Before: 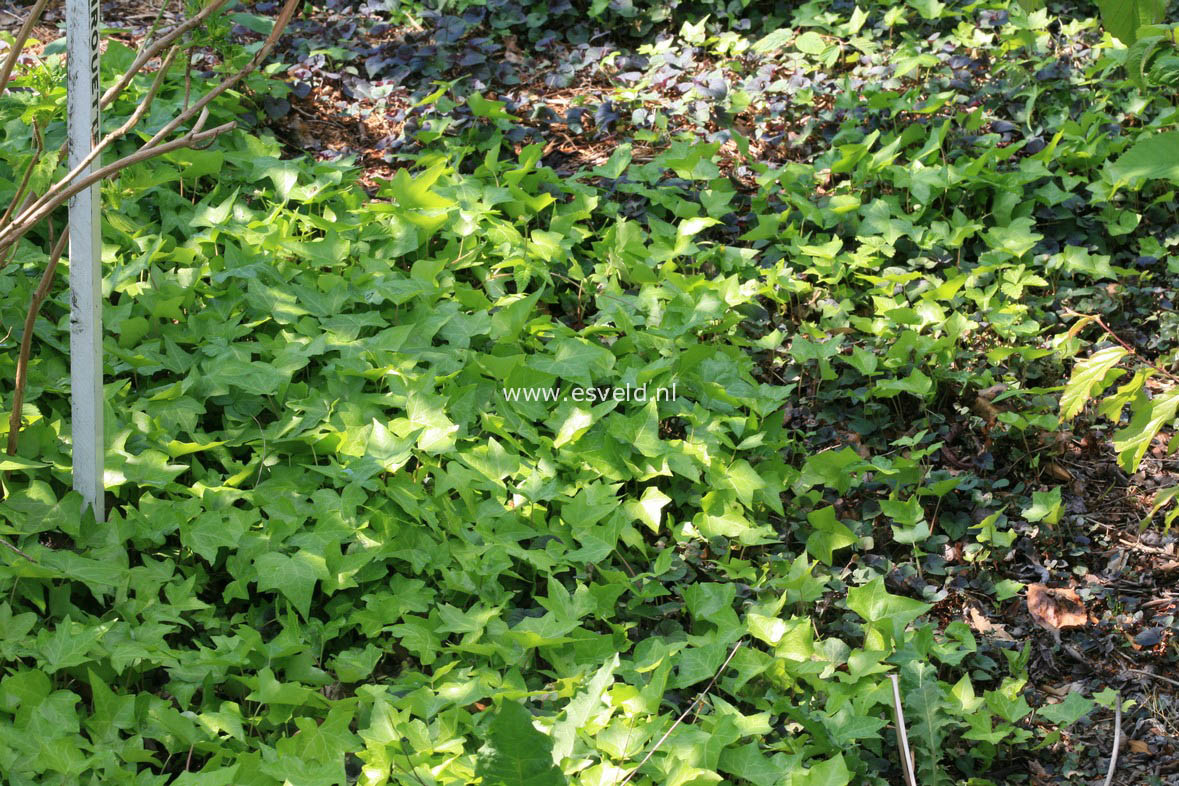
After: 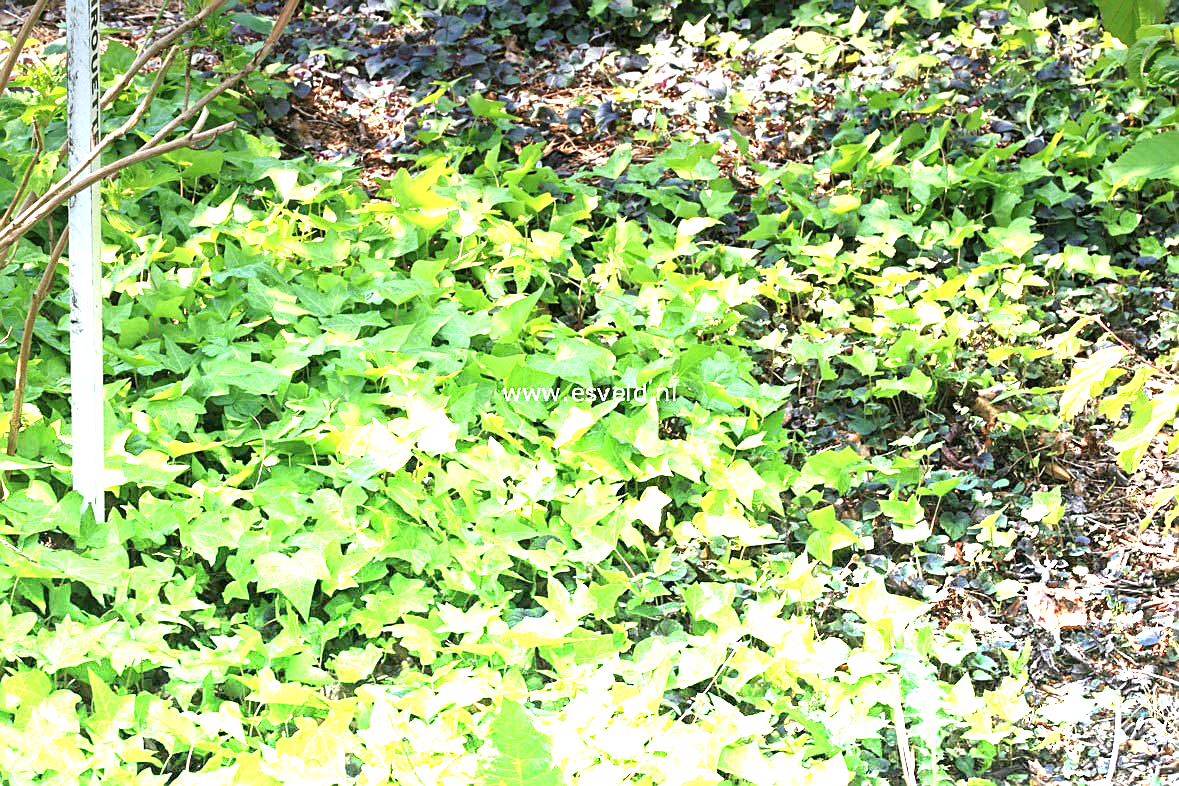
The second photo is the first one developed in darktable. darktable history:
exposure: black level correction 0, exposure 0.68 EV, compensate exposure bias true, compensate highlight preservation false
graduated density: density -3.9 EV
sharpen: on, module defaults
